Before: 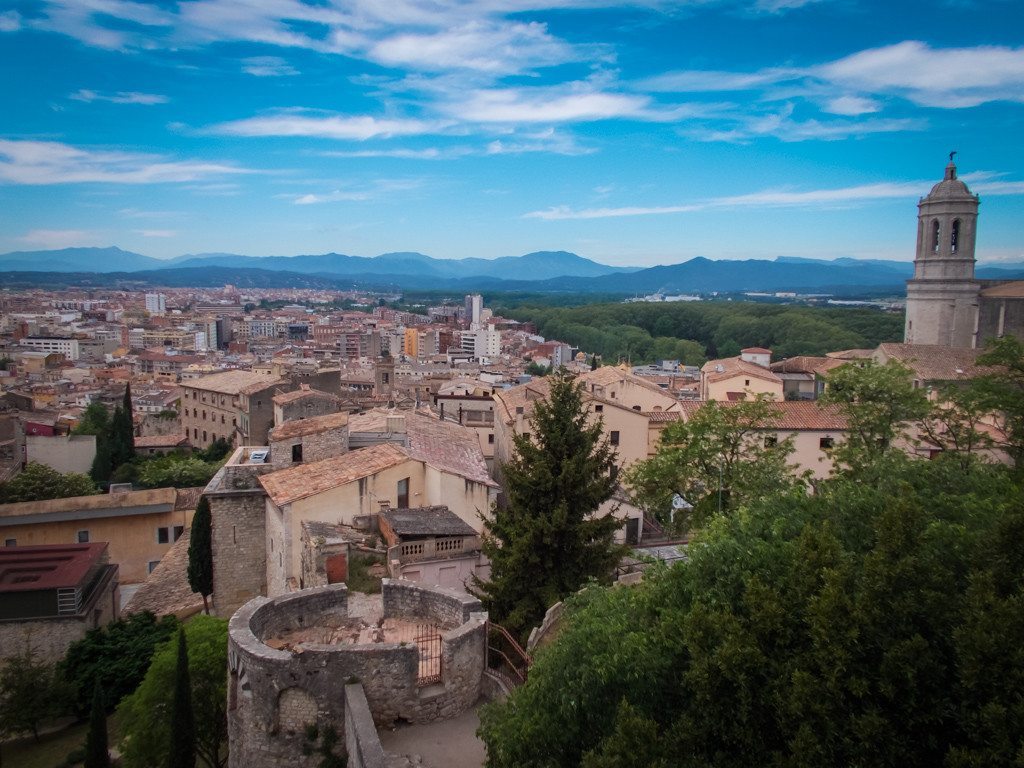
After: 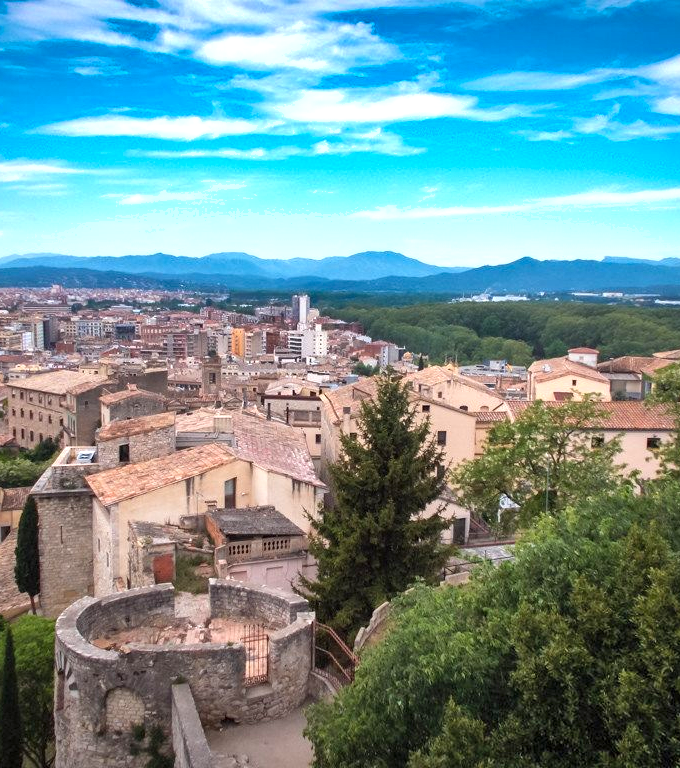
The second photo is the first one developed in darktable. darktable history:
crop: left 16.976%, right 16.58%
exposure: exposure 0.947 EV, compensate highlight preservation false
shadows and highlights: shadows 59.58, soften with gaussian
